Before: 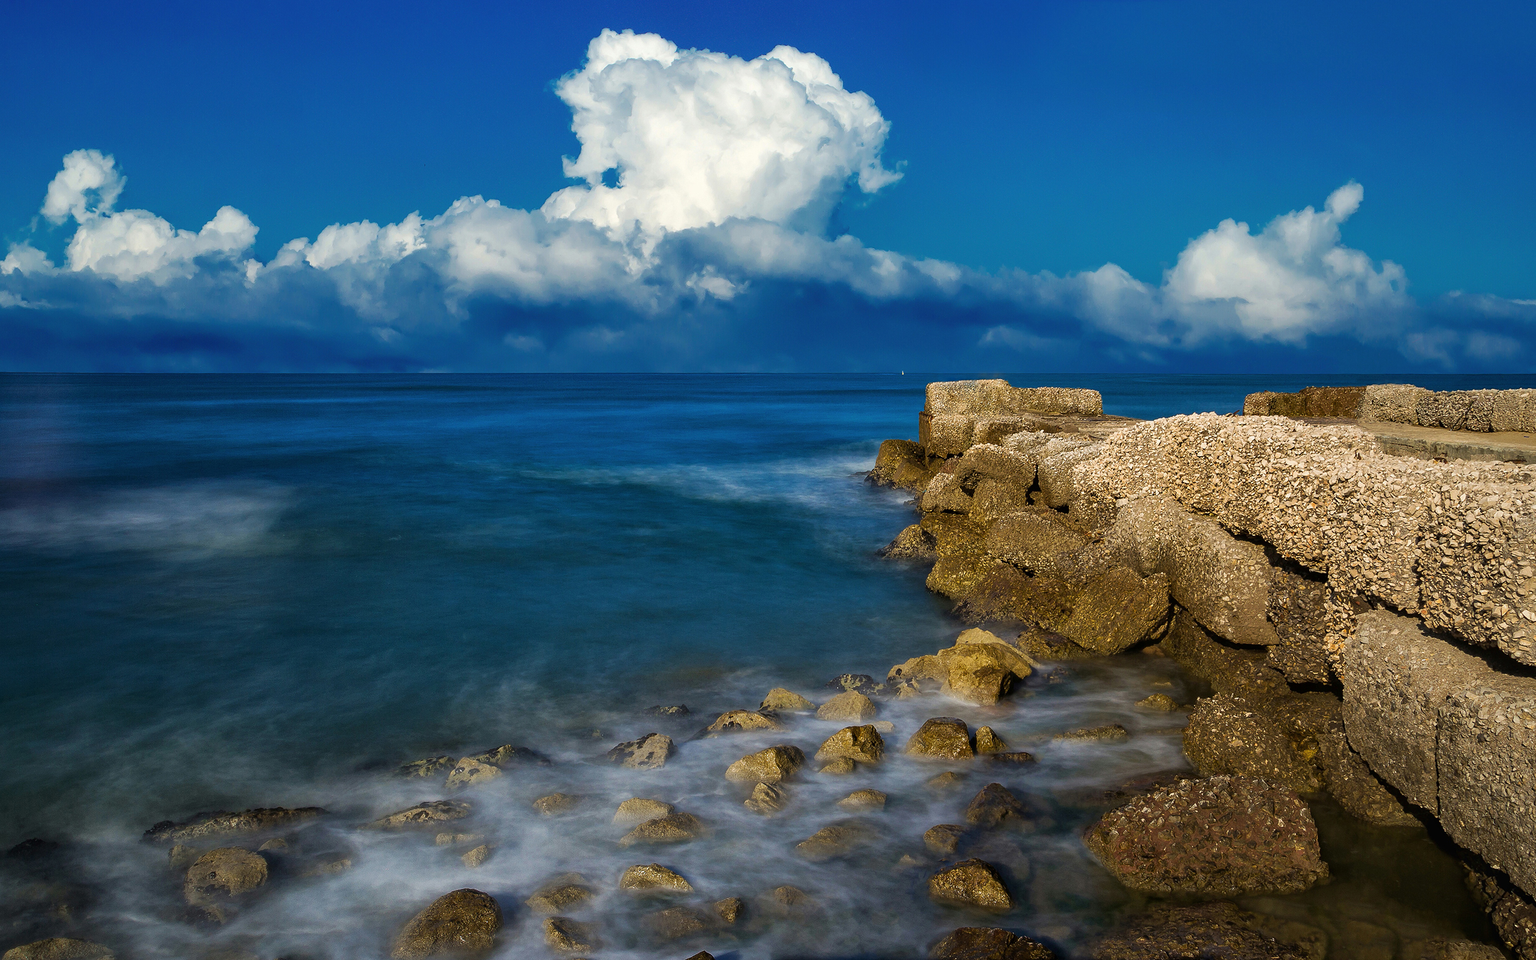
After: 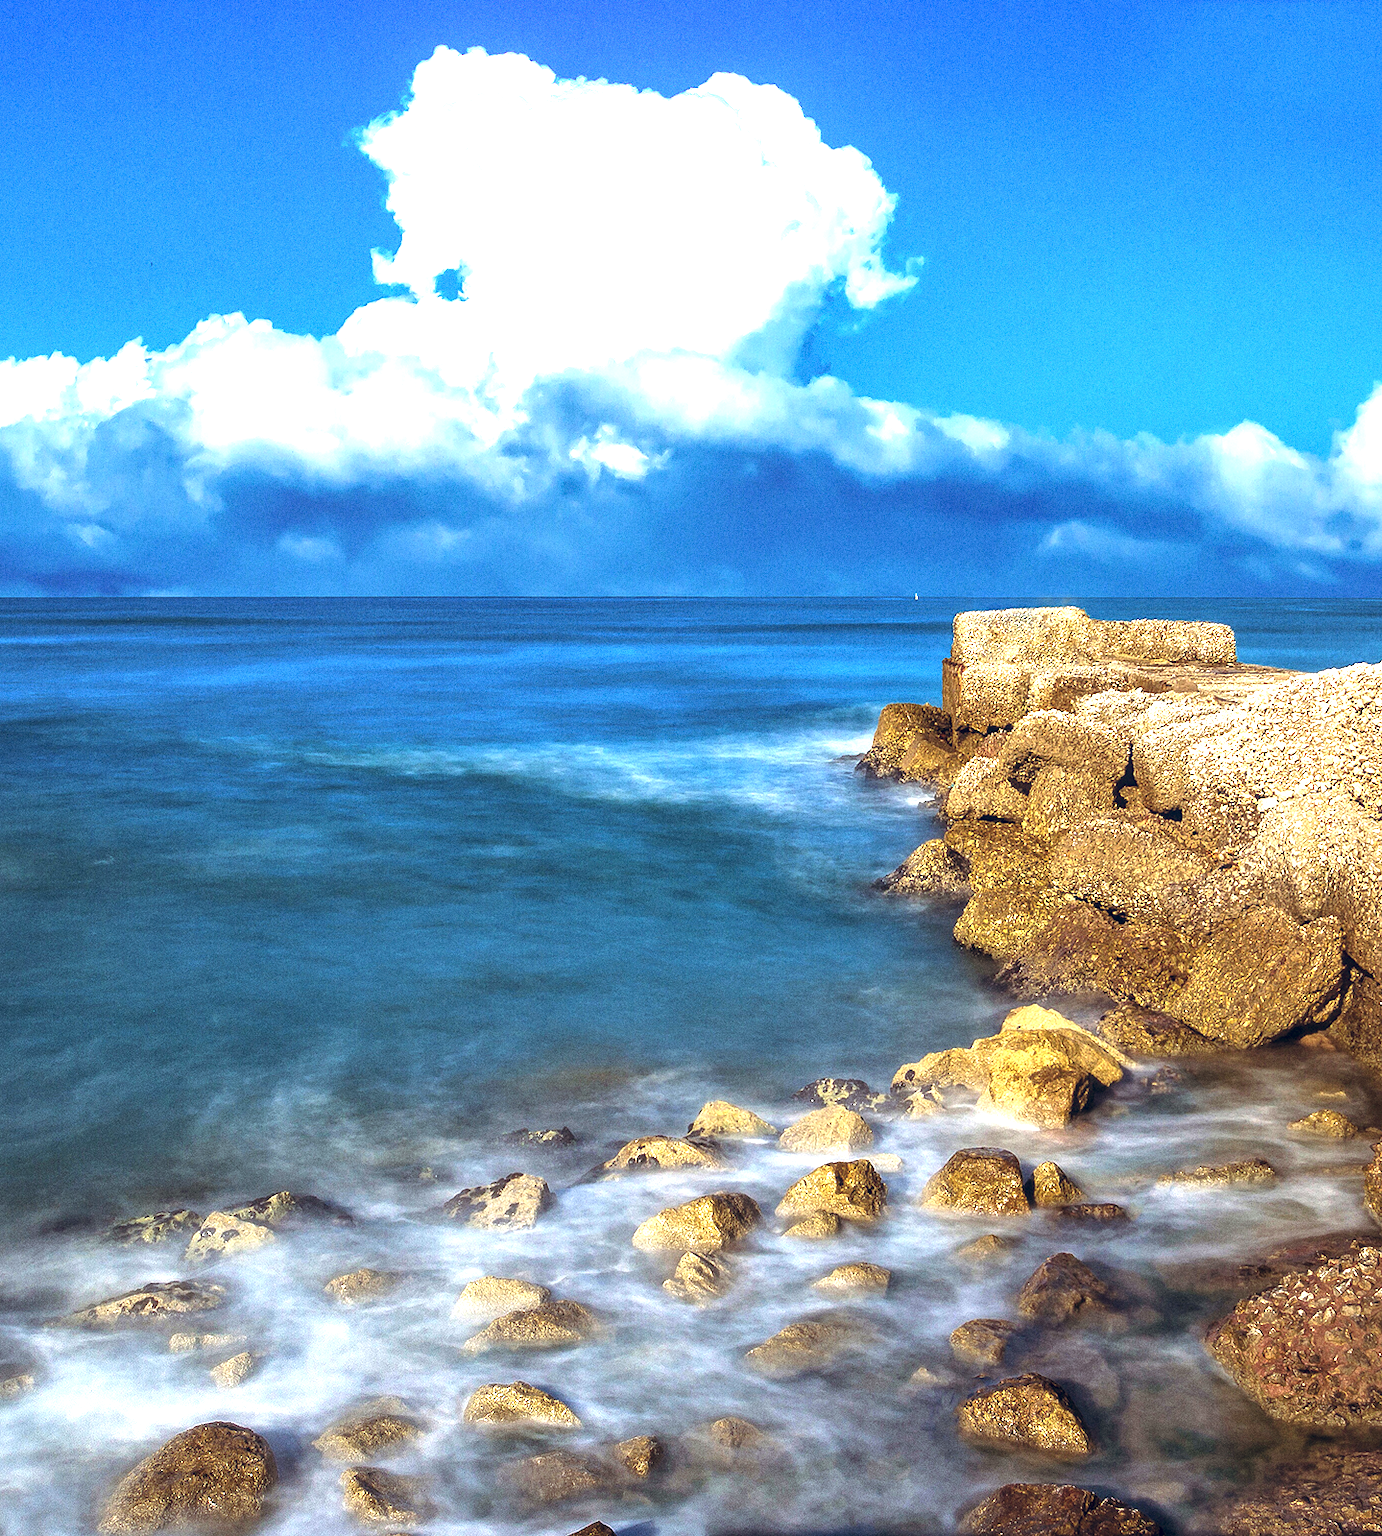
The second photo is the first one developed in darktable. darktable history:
color balance rgb: shadows lift › chroma 9.92%, shadows lift › hue 45.12°, power › luminance 3.26%, power › hue 231.93°, global offset › luminance 0.4%, global offset › chroma 0.21%, global offset › hue 255.02°
local contrast: detail 130%
exposure: black level correction 0, exposure 1.6 EV, compensate exposure bias true, compensate highlight preservation false
grain: coarseness 0.09 ISO
crop: left 21.496%, right 22.254%
